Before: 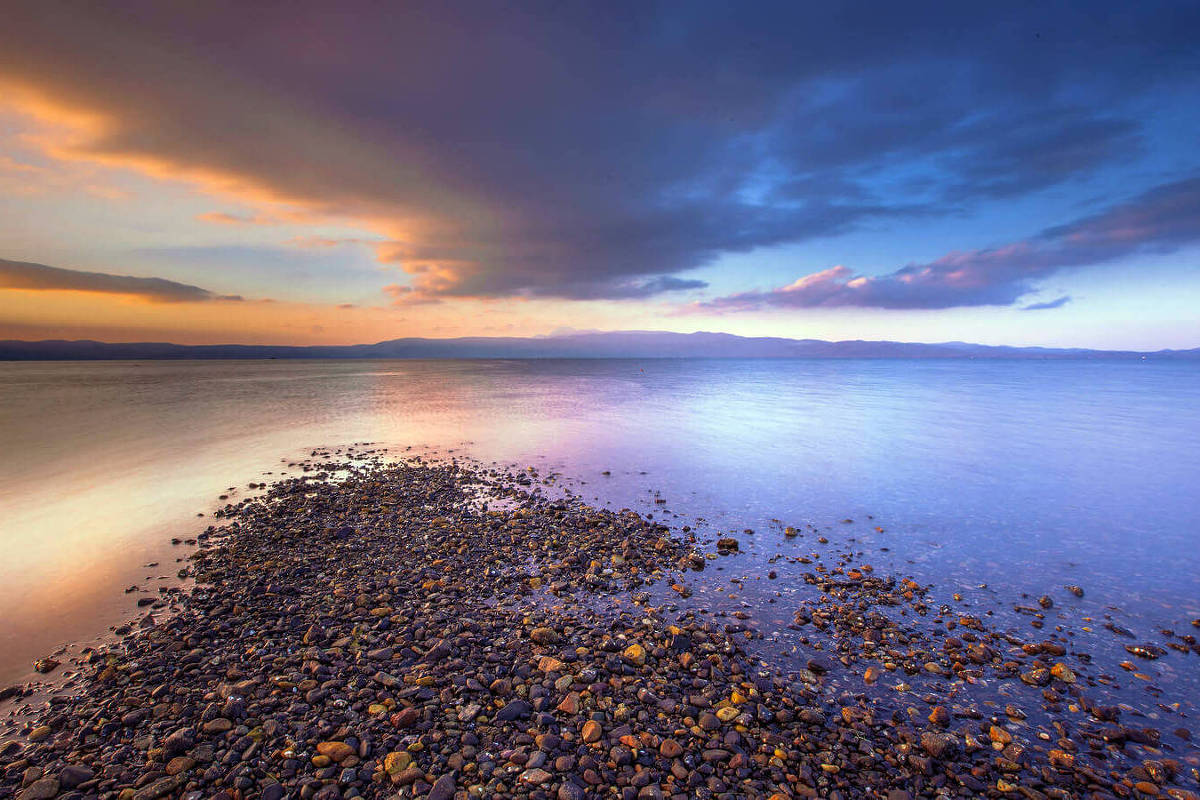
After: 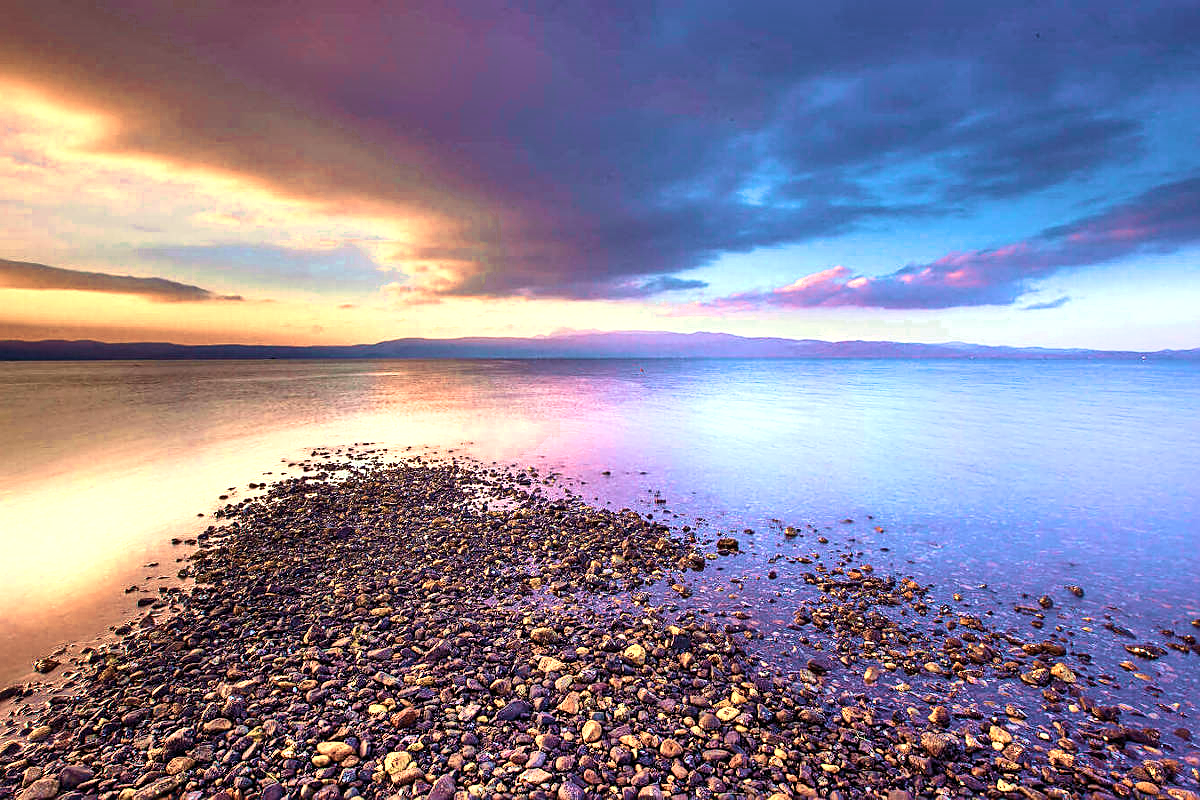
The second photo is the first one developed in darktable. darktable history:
sharpen: on, module defaults
contrast brightness saturation: contrast 0.154, brightness 0.046
shadows and highlights: shadows 73.45, highlights -23.41, soften with gaussian
color zones: curves: ch0 [(0.018, 0.548) (0.197, 0.654) (0.425, 0.447) (0.605, 0.658) (0.732, 0.579)]; ch1 [(0.105, 0.531) (0.224, 0.531) (0.386, 0.39) (0.618, 0.456) (0.732, 0.456) (0.956, 0.421)]; ch2 [(0.039, 0.583) (0.215, 0.465) (0.399, 0.544) (0.465, 0.548) (0.614, 0.447) (0.724, 0.43) (0.882, 0.623) (0.956, 0.632)]
velvia: strength 67.19%, mid-tones bias 0.972
